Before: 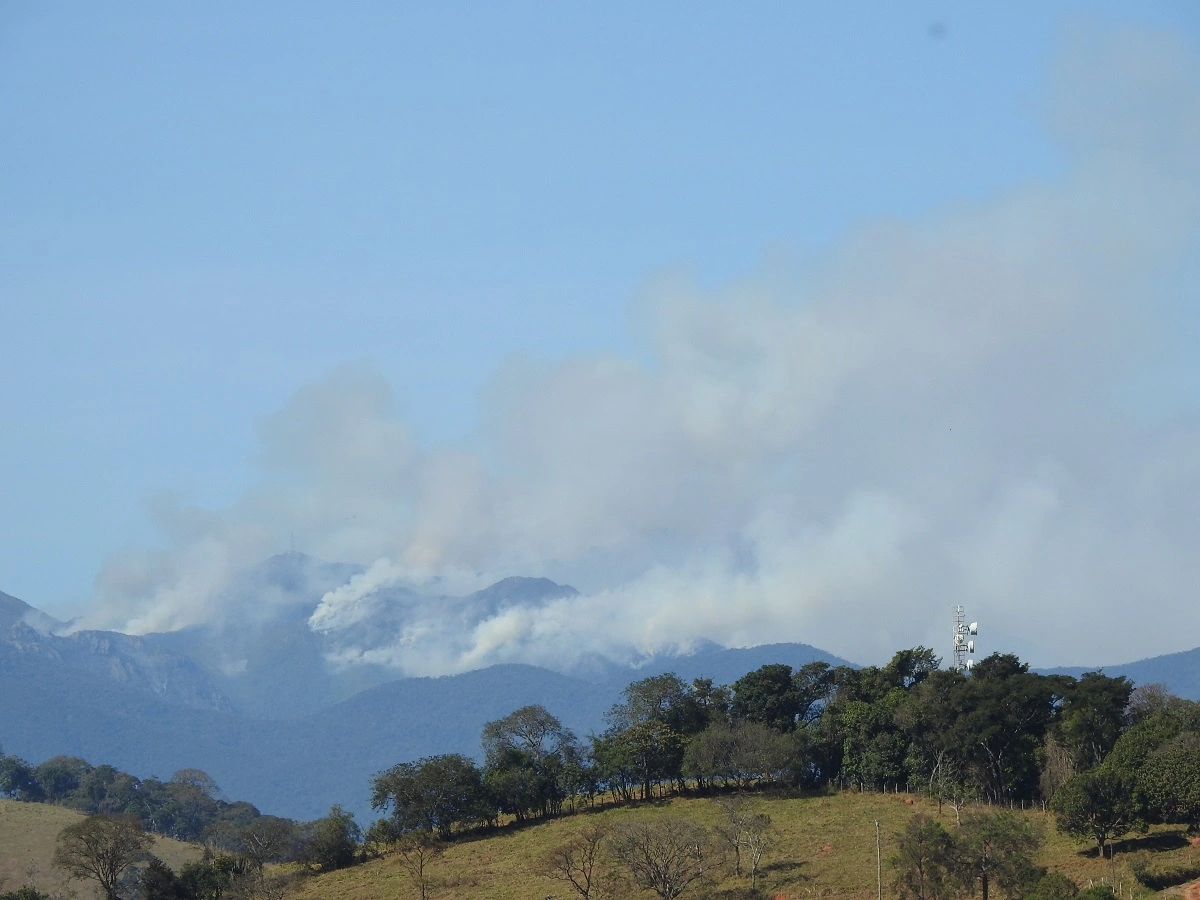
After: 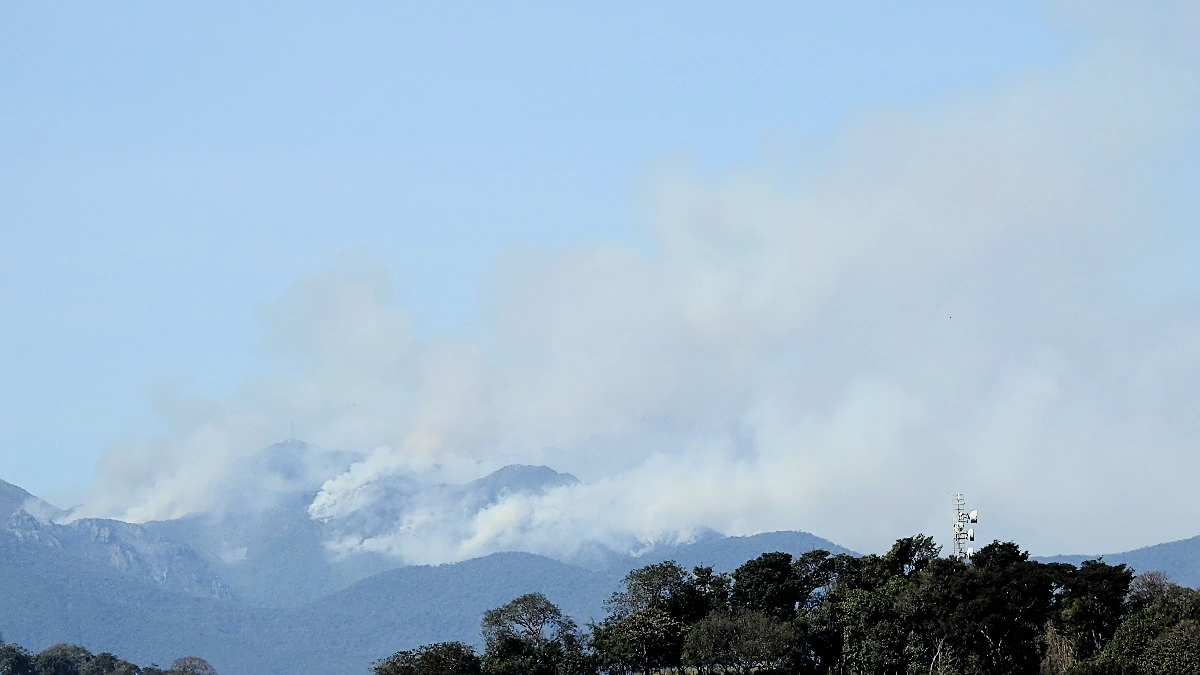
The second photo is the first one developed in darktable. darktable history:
sharpen: on, module defaults
crop and rotate: top 12.5%, bottom 12.5%
contrast brightness saturation: contrast 0.24, brightness 0.09
filmic rgb: black relative exposure -3.86 EV, white relative exposure 3.48 EV, hardness 2.63, contrast 1.103
